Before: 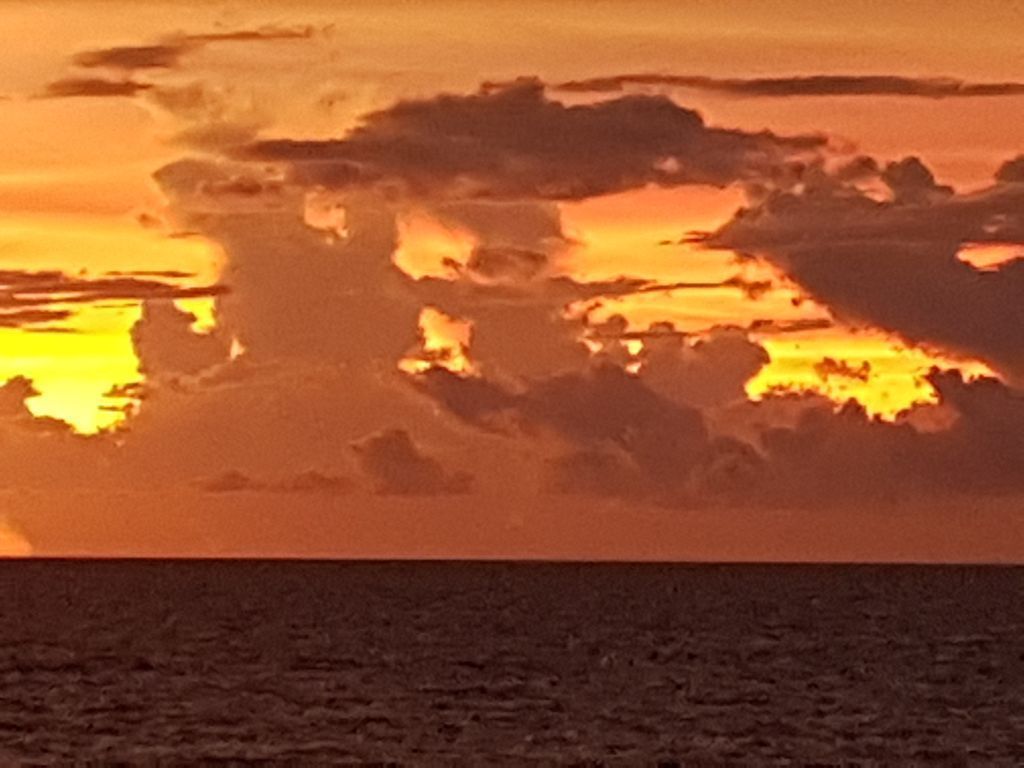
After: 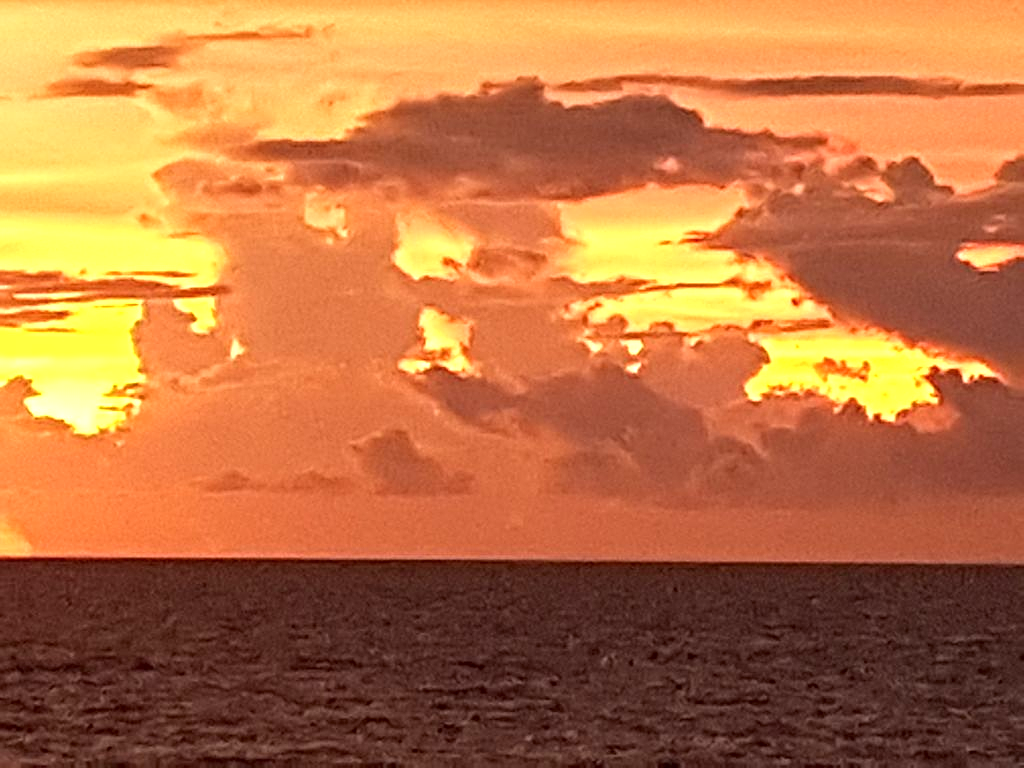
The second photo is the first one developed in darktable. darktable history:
contrast brightness saturation: saturation -0.048
sharpen: on, module defaults
exposure: black level correction 0.001, exposure 0.954 EV, compensate exposure bias true, compensate highlight preservation false
